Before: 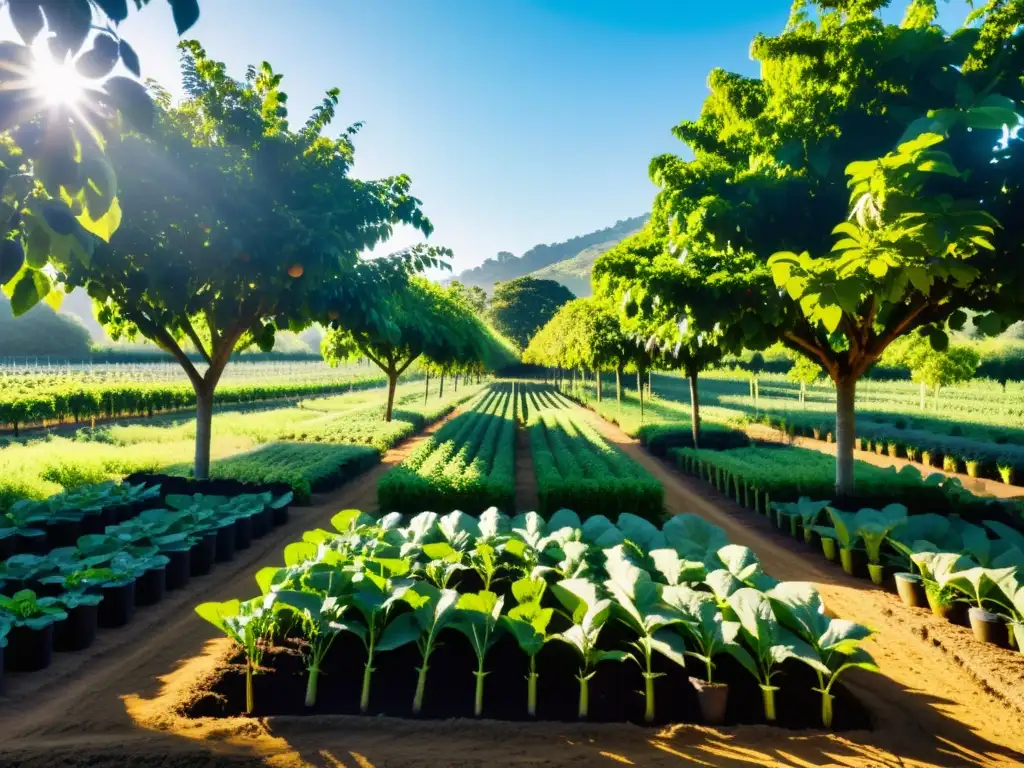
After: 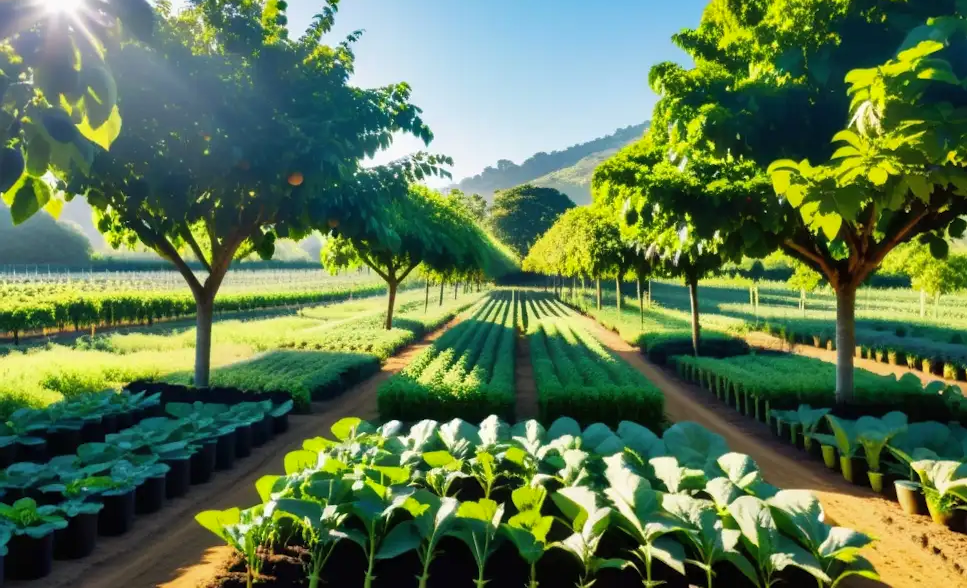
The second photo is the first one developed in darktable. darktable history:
crop and rotate: angle 0.036°, top 11.959%, right 5.485%, bottom 11.29%
shadows and highlights: shadows 25.76, highlights -26.34
